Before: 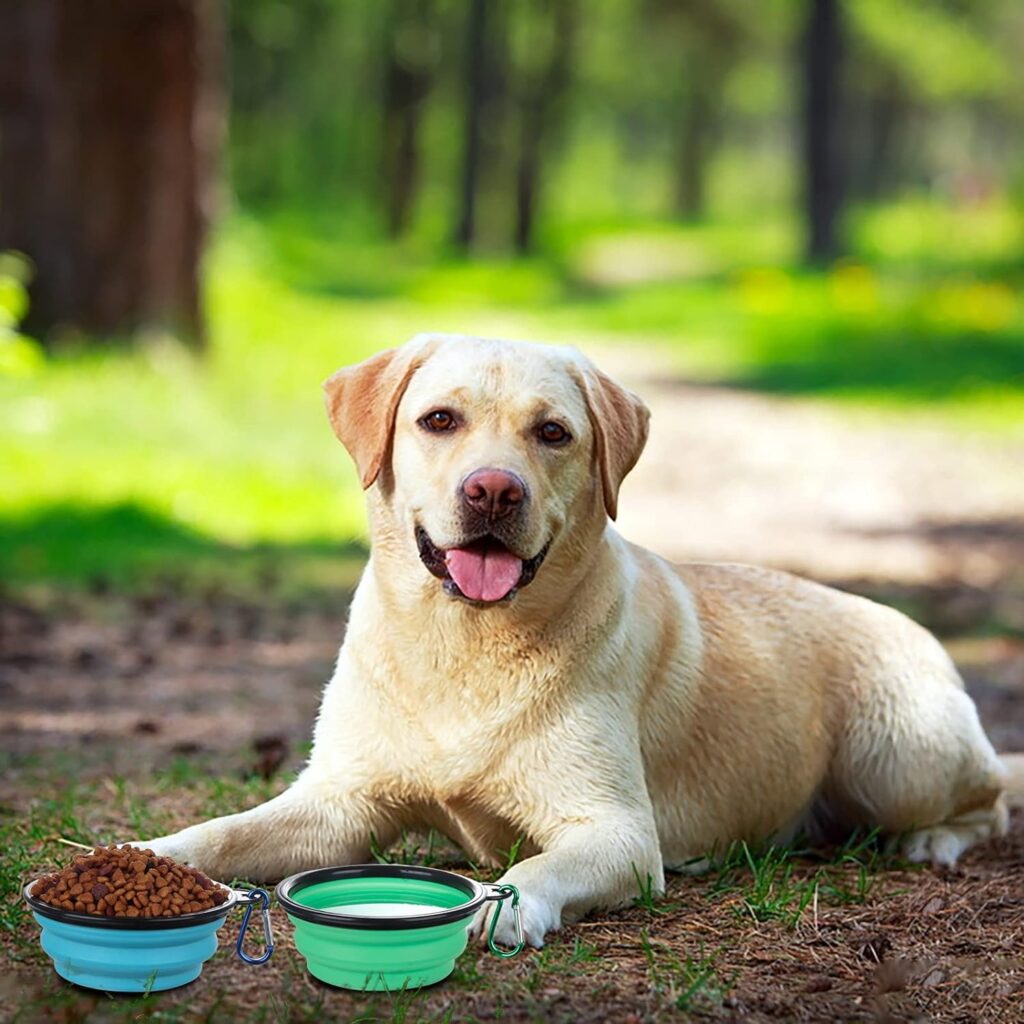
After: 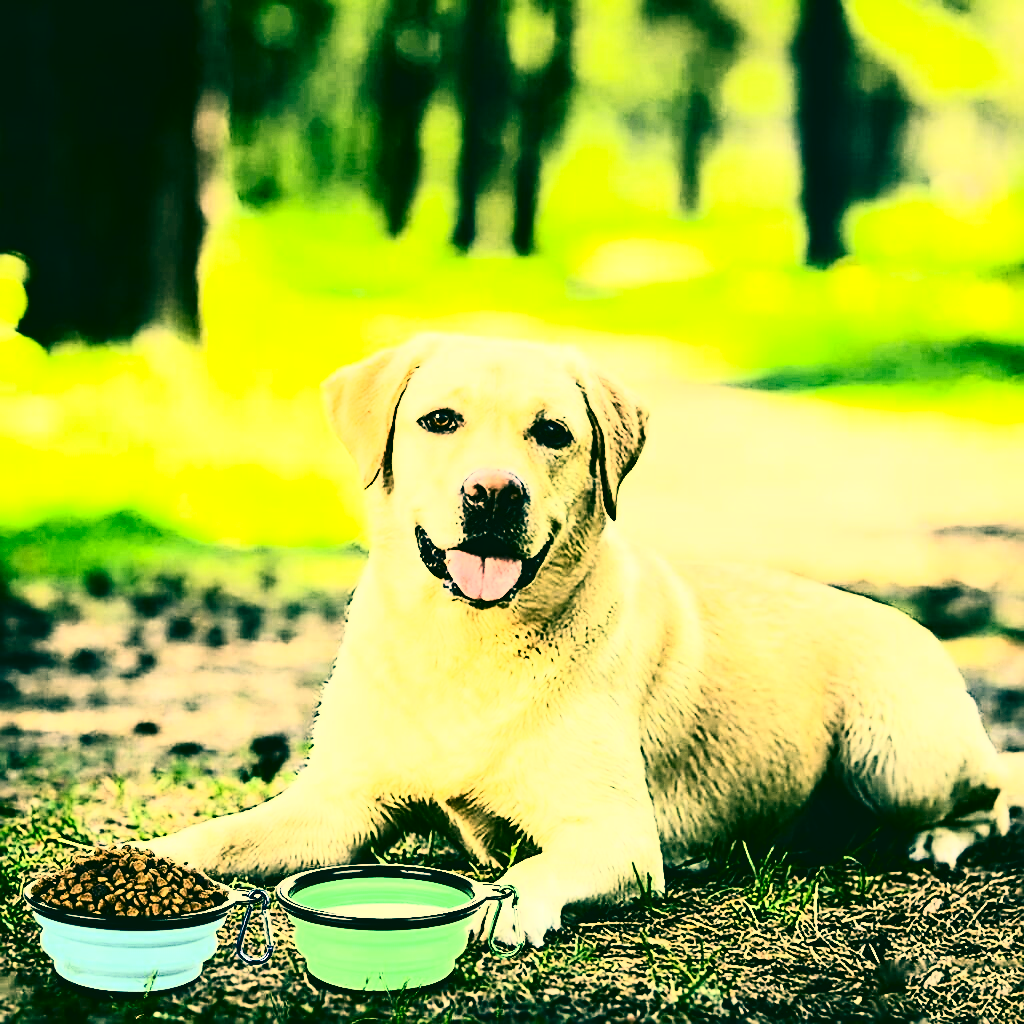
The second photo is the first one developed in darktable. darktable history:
rgb curve: curves: ch0 [(0, 0) (0.21, 0.15) (0.24, 0.21) (0.5, 0.75) (0.75, 0.96) (0.89, 0.99) (1, 1)]; ch1 [(0, 0.02) (0.21, 0.13) (0.25, 0.2) (0.5, 0.67) (0.75, 0.9) (0.89, 0.97) (1, 1)]; ch2 [(0, 0.02) (0.21, 0.13) (0.25, 0.2) (0.5, 0.67) (0.75, 0.9) (0.89, 0.97) (1, 1)], compensate middle gray true
sharpen: on, module defaults
color correction: highlights a* 1.83, highlights b* 34.02, shadows a* -36.68, shadows b* -5.48
contrast brightness saturation: contrast 0.5, saturation -0.1
